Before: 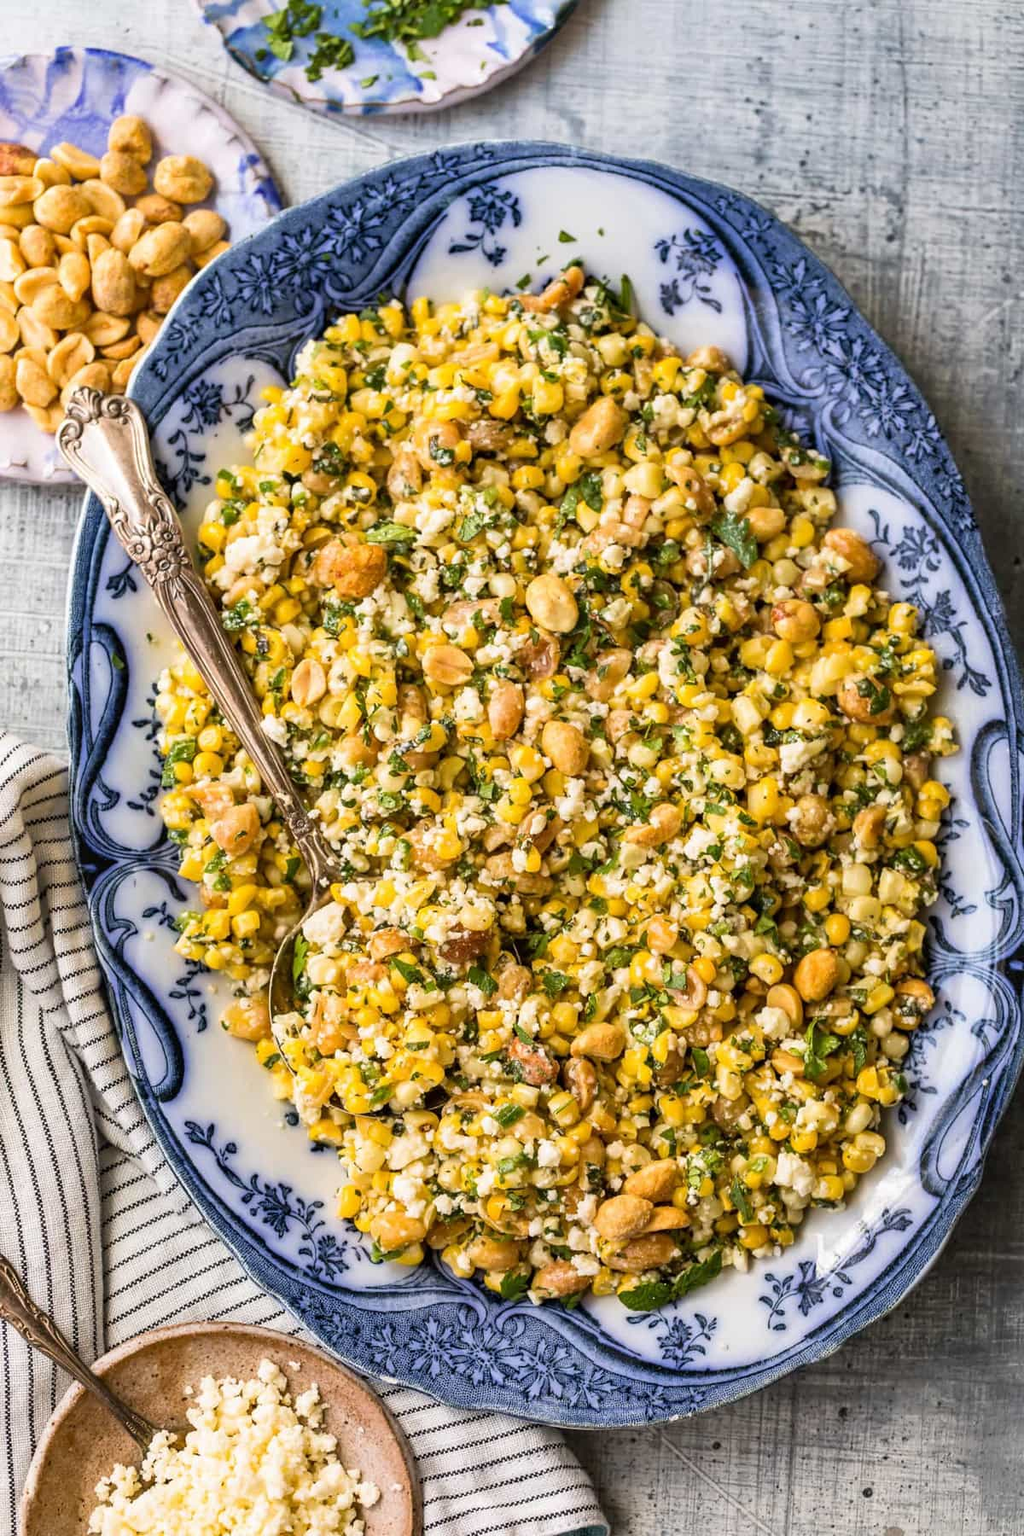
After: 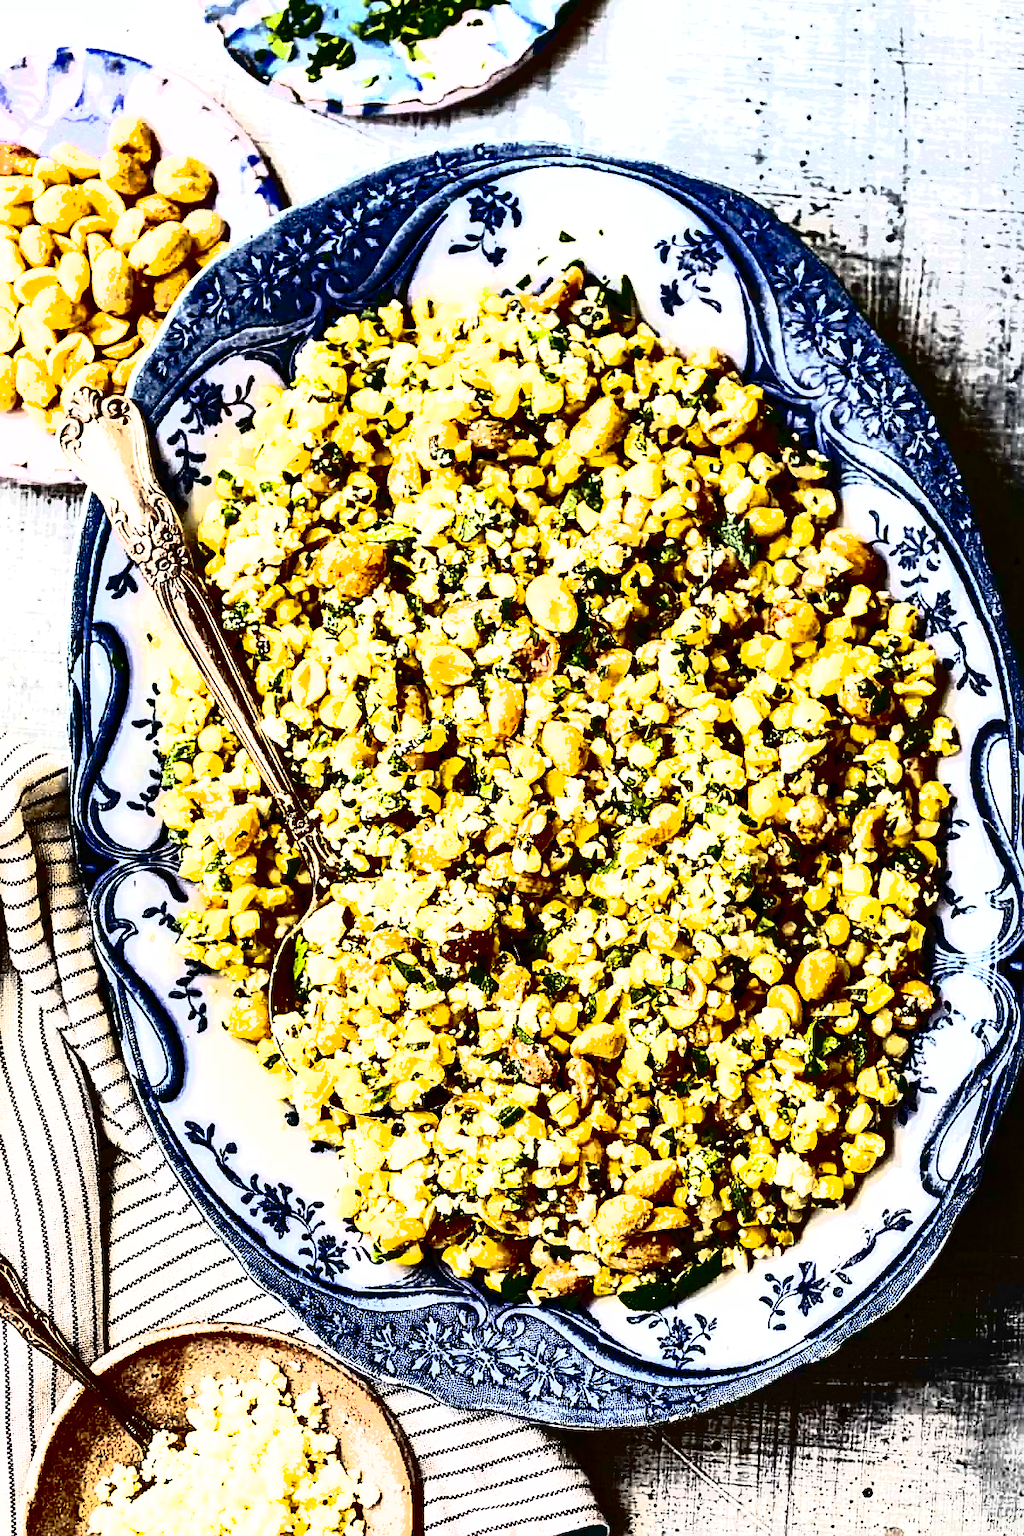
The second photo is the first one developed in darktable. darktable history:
sharpen: on, module defaults
tone equalizer: -8 EV -1.08 EV, -7 EV -1.01 EV, -6 EV -0.838 EV, -5 EV -0.579 EV, -3 EV 0.604 EV, -2 EV 0.849 EV, -1 EV 0.996 EV, +0 EV 1.07 EV, edges refinement/feathering 500, mask exposure compensation -1.57 EV, preserve details no
shadows and highlights: on, module defaults
tone curve: curves: ch0 [(0, 0) (0.003, 0.005) (0.011, 0.005) (0.025, 0.006) (0.044, 0.008) (0.069, 0.01) (0.1, 0.012) (0.136, 0.015) (0.177, 0.019) (0.224, 0.017) (0.277, 0.015) (0.335, 0.018) (0.399, 0.043) (0.468, 0.118) (0.543, 0.349) (0.623, 0.591) (0.709, 0.88) (0.801, 0.983) (0.898, 0.973) (1, 1)], color space Lab, independent channels, preserve colors none
